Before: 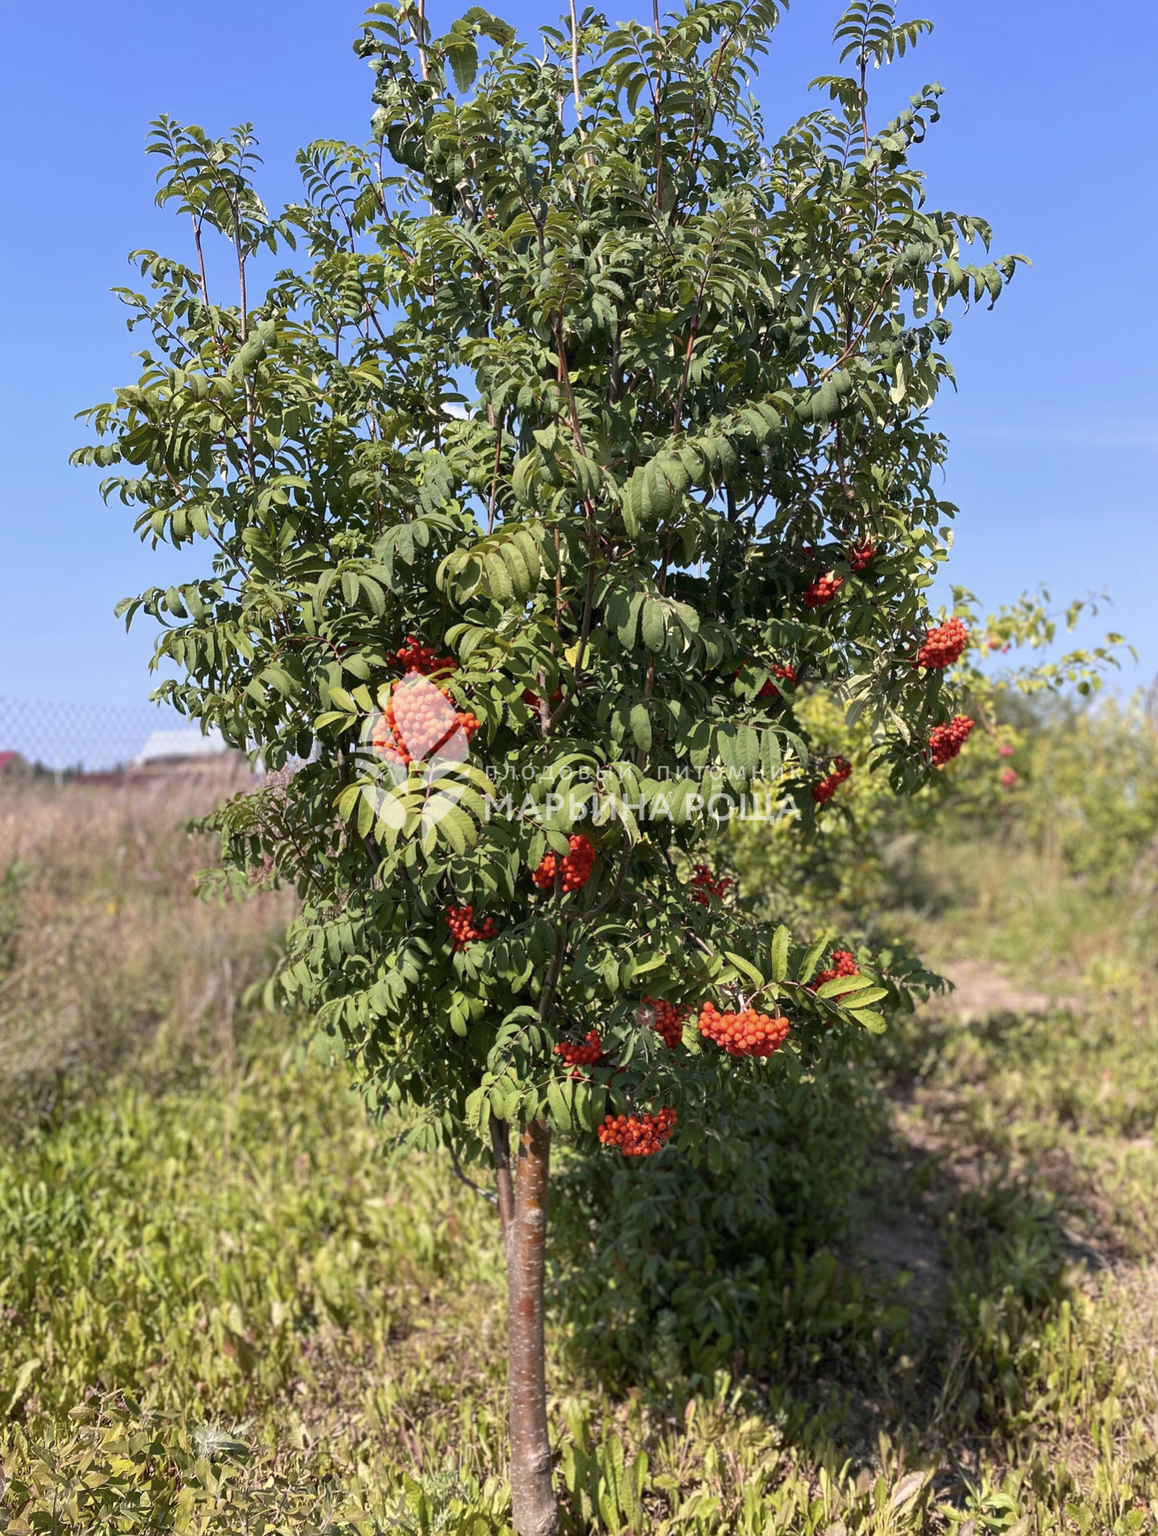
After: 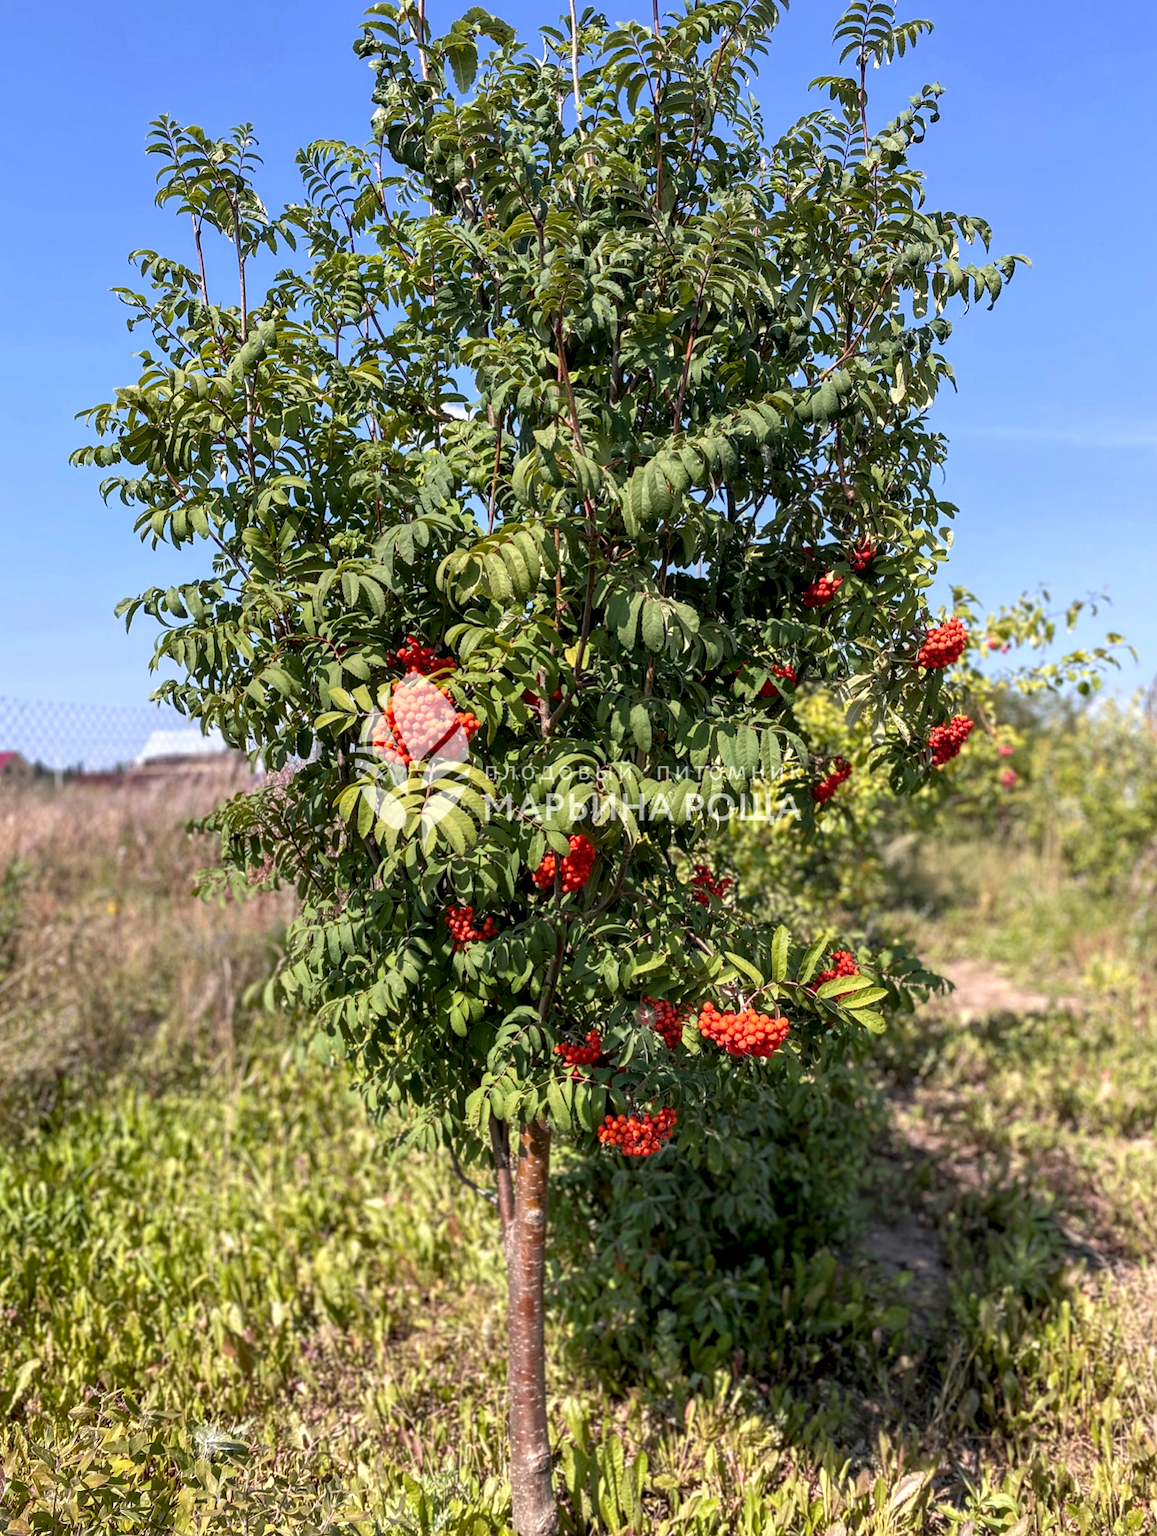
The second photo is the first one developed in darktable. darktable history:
rgb curve: curves: ch0 [(0, 0) (0.053, 0.068) (0.122, 0.128) (1, 1)]
local contrast: detail 150%
